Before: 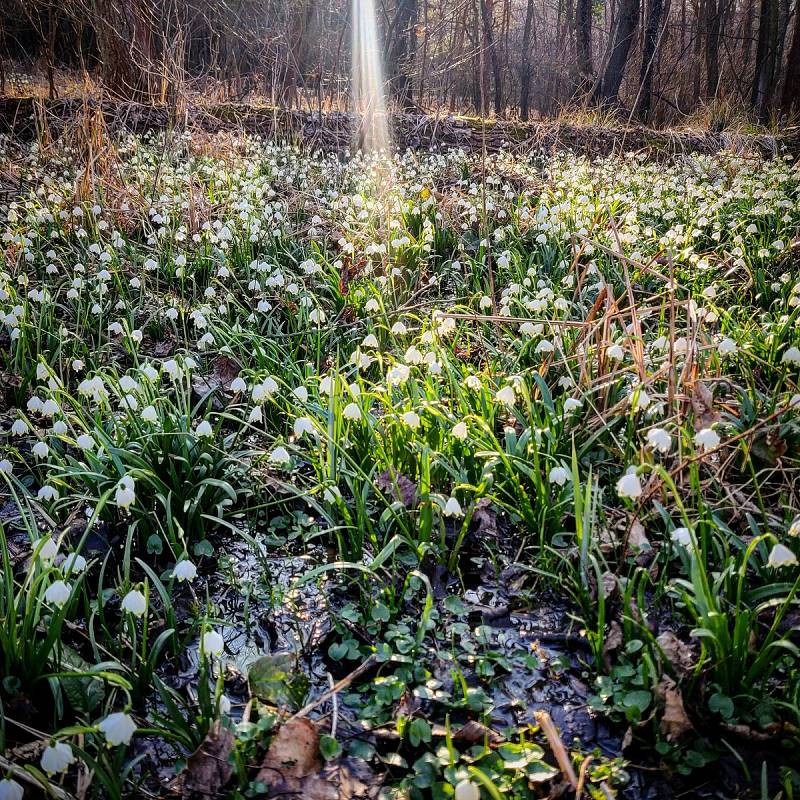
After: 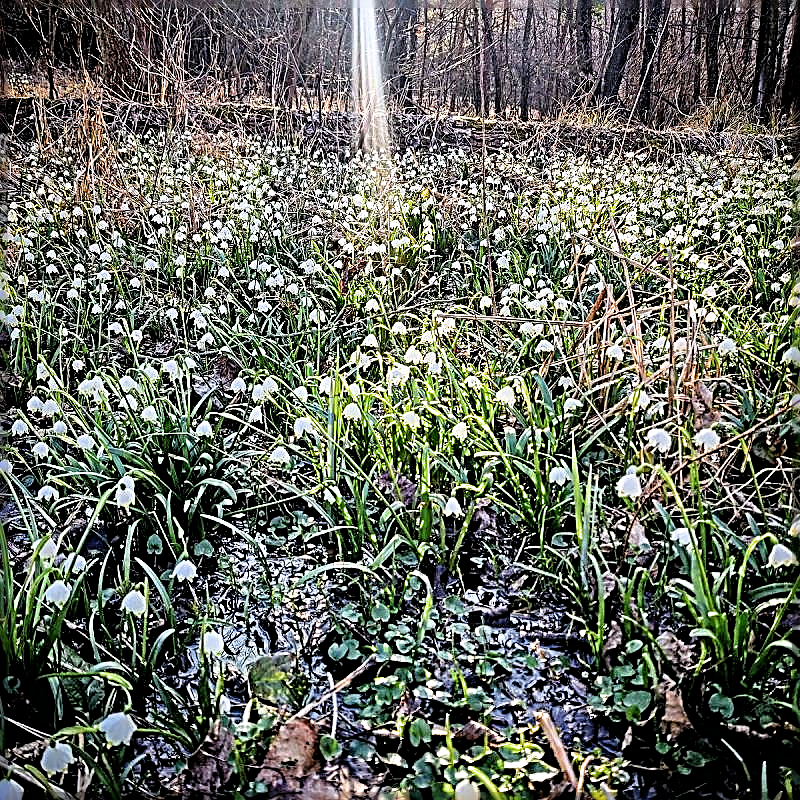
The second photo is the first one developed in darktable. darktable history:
tone equalizer: -8 EV 0.25 EV, -7 EV 0.417 EV, -6 EV 0.417 EV, -5 EV 0.25 EV, -3 EV -0.25 EV, -2 EV -0.417 EV, -1 EV -0.417 EV, +0 EV -0.25 EV, edges refinement/feathering 500, mask exposure compensation -1.57 EV, preserve details guided filter
filmic rgb: black relative exposure -4.91 EV, white relative exposure 2.84 EV, hardness 3.7
sharpen: radius 3.158, amount 1.731
white balance: red 0.98, blue 1.034
exposure: exposure 0.6 EV, compensate highlight preservation false
